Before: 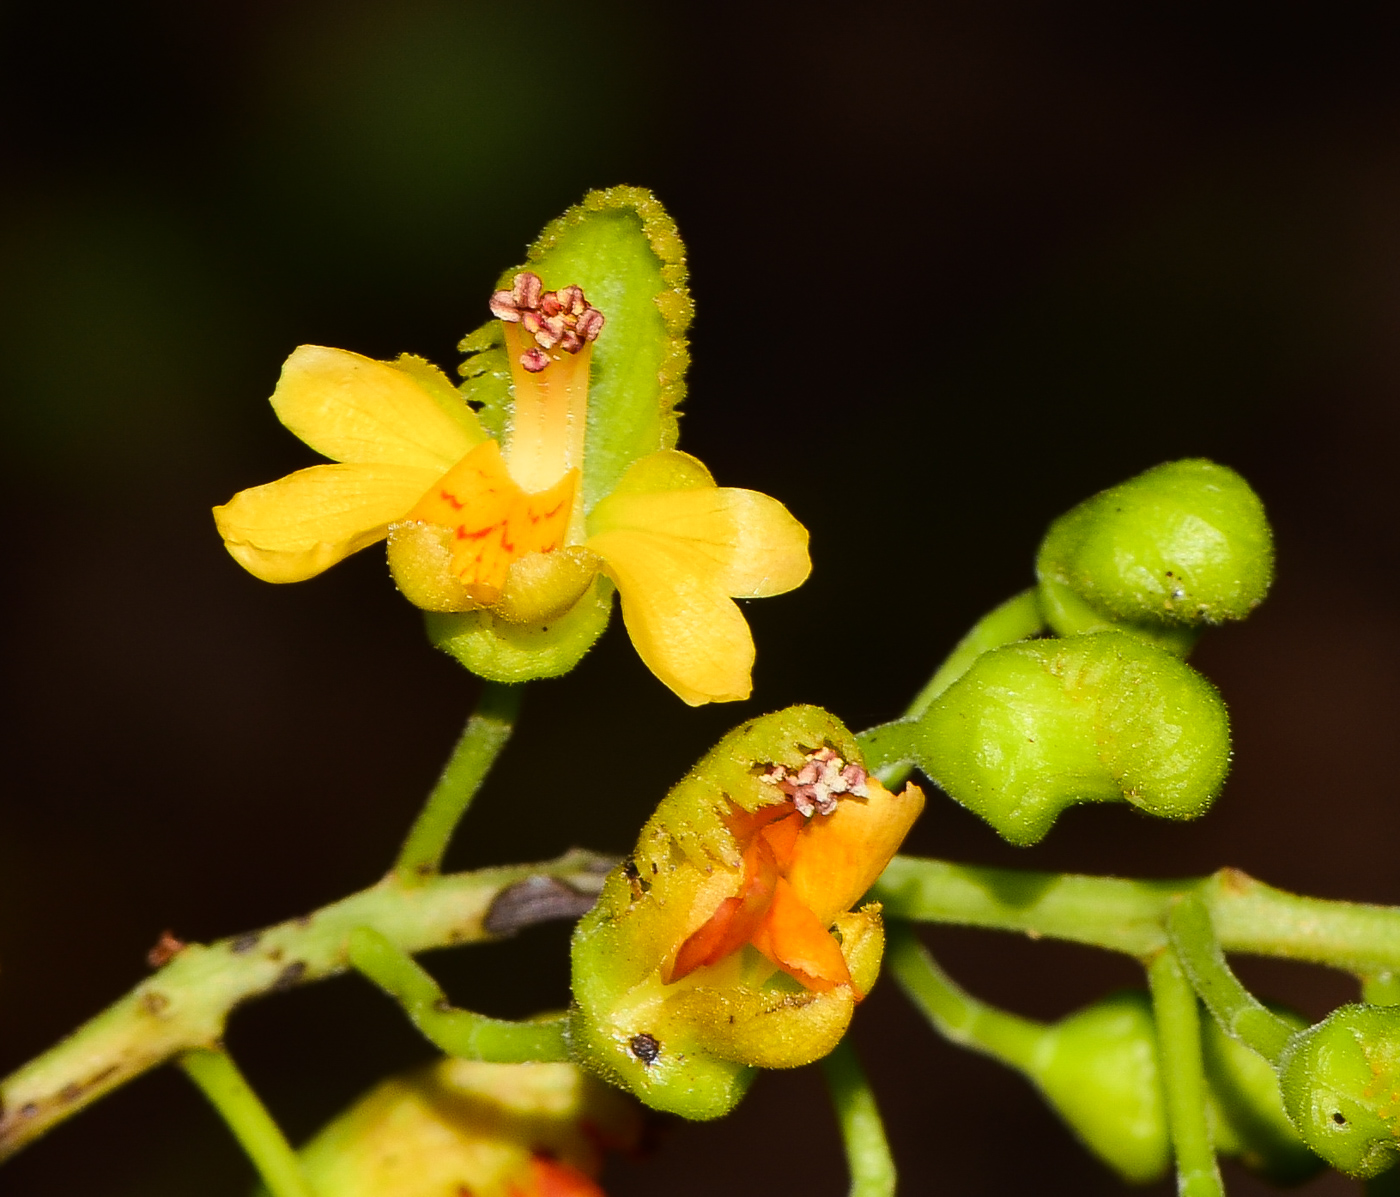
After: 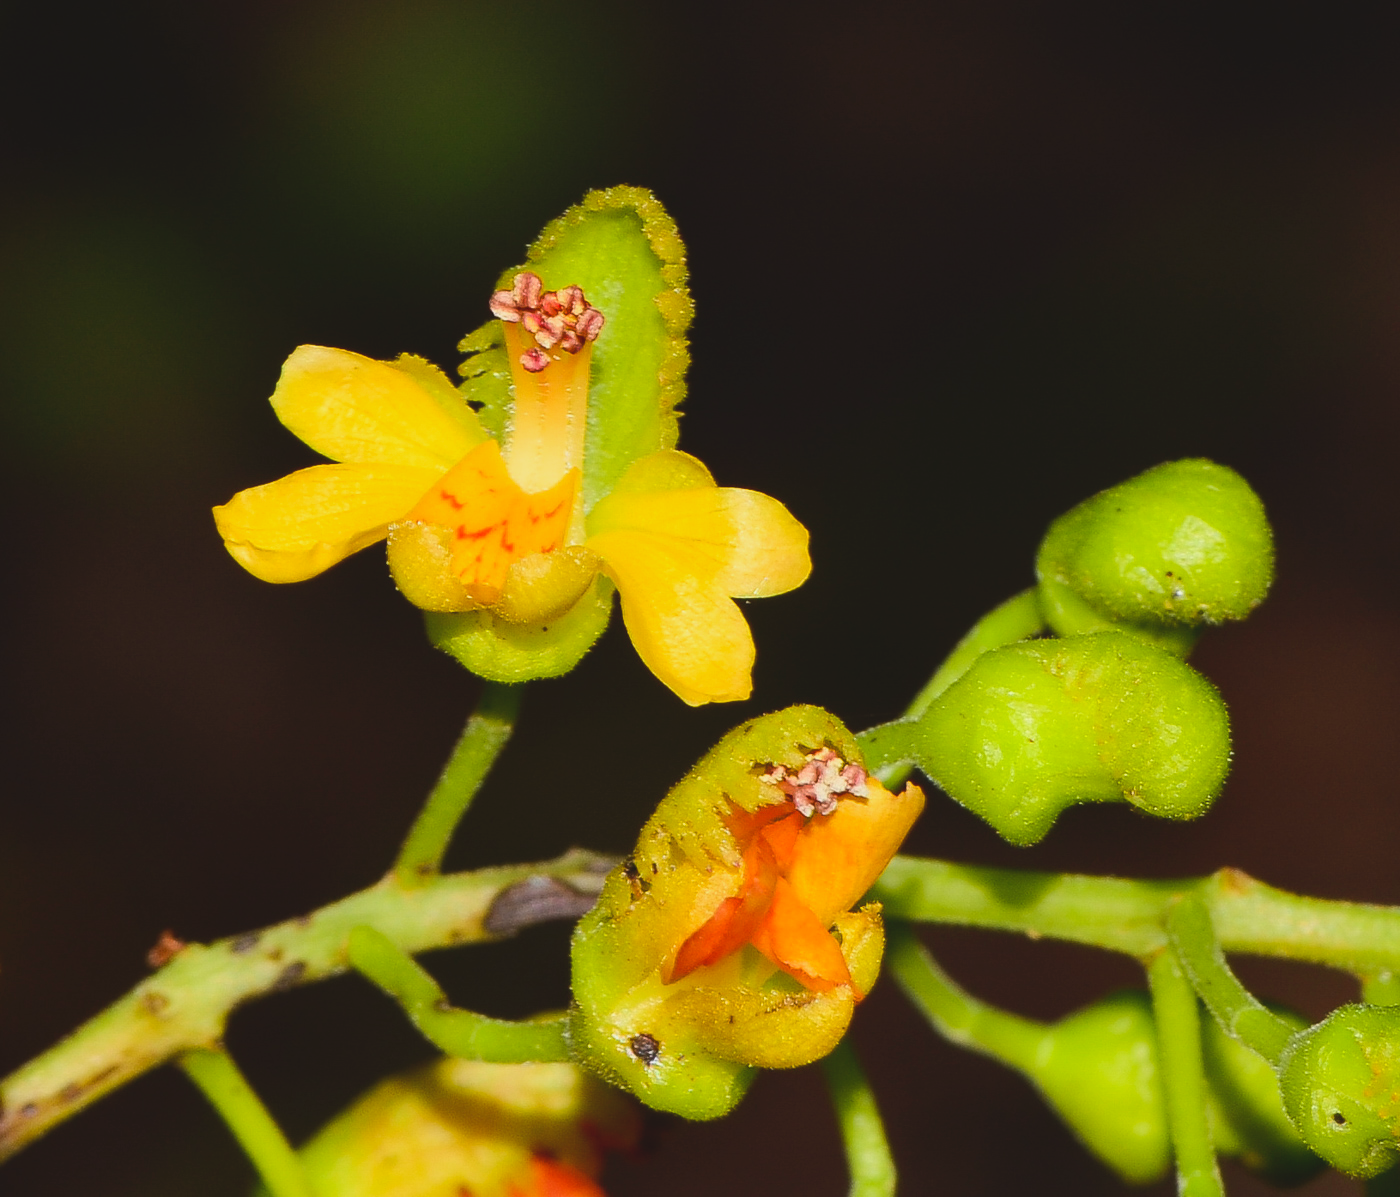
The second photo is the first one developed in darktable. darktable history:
contrast brightness saturation: contrast -0.105, brightness 0.048, saturation 0.077
